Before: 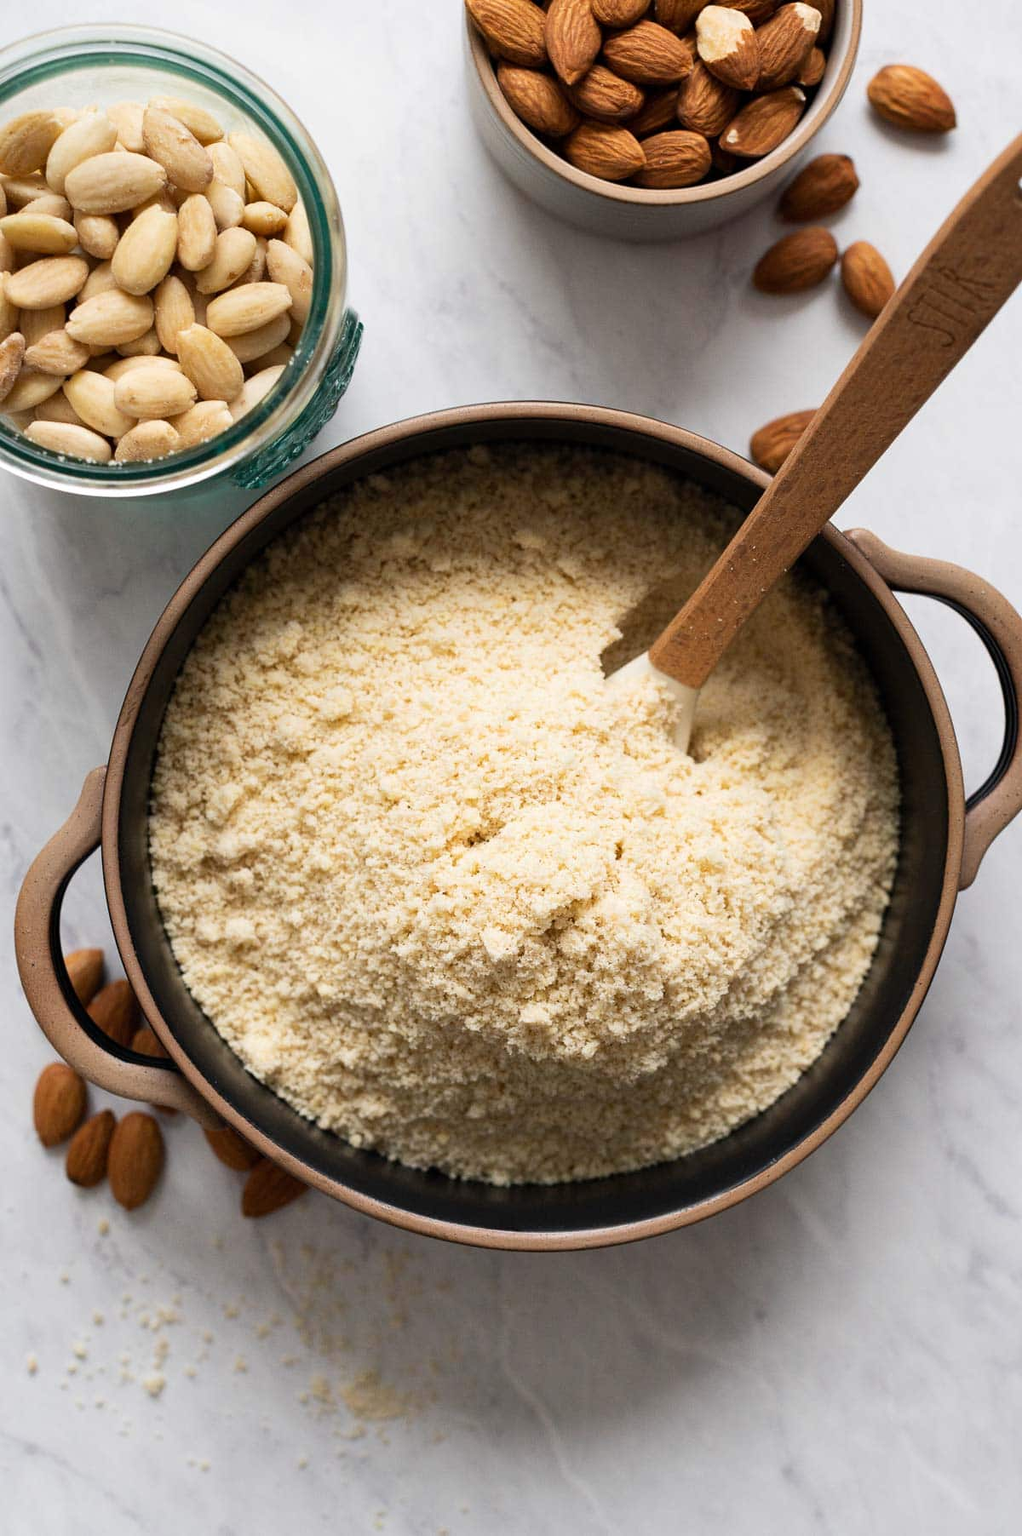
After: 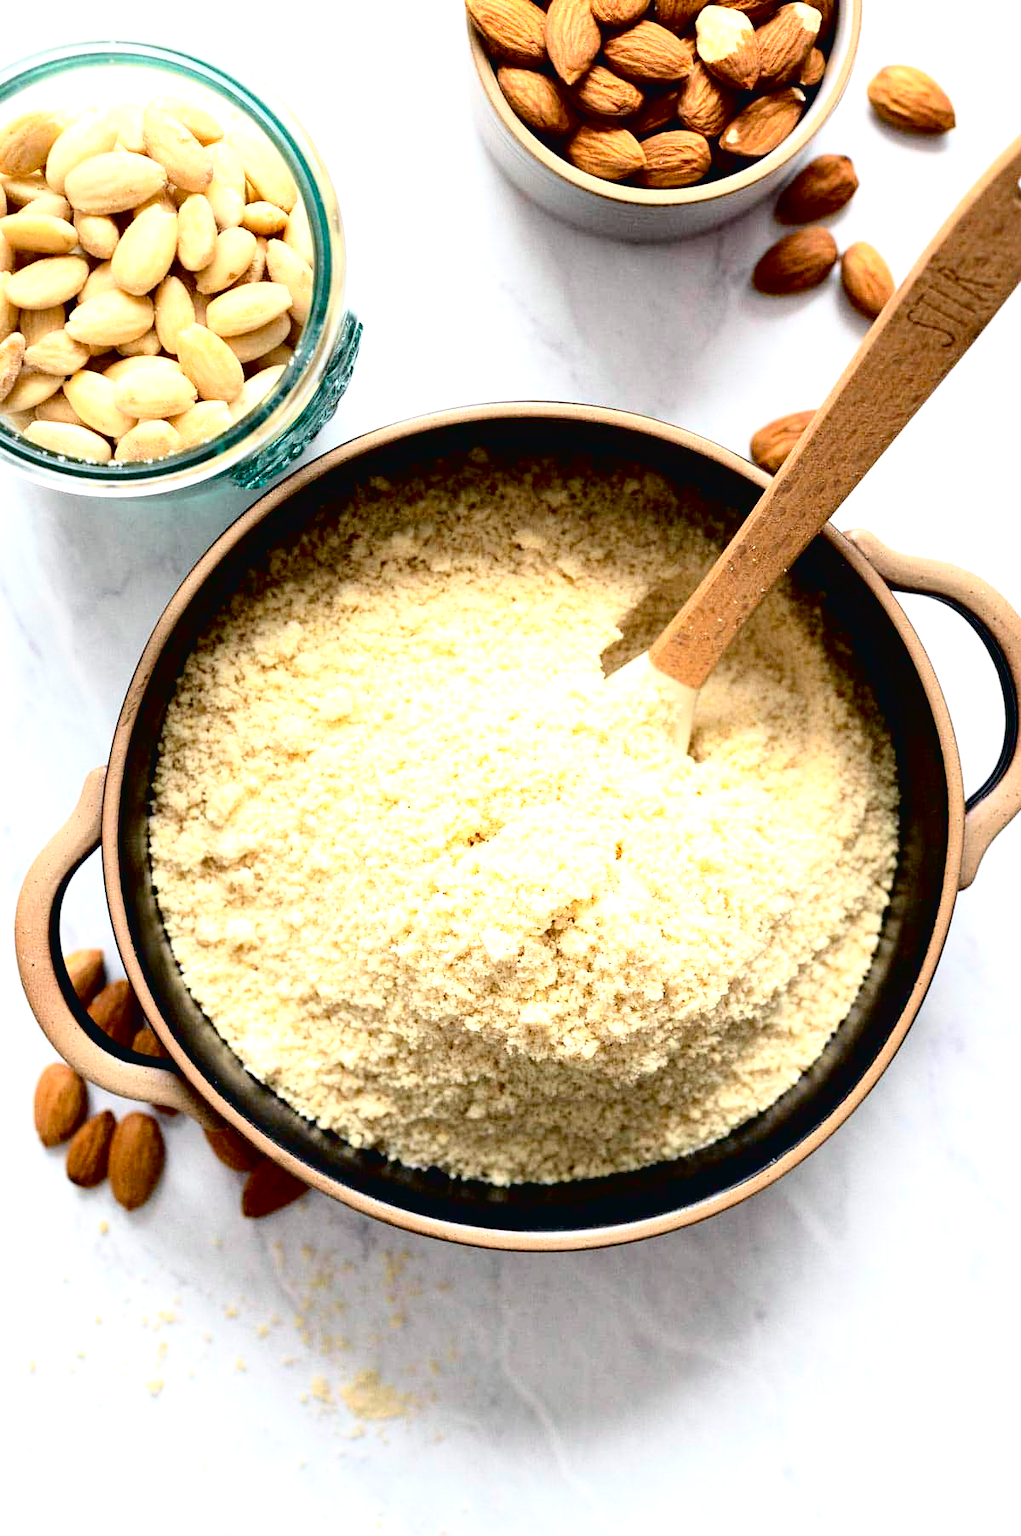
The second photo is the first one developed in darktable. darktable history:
exposure: black level correction 0.011, exposure 1.088 EV, compensate exposure bias true, compensate highlight preservation false
tone curve: curves: ch0 [(0, 0.023) (0.087, 0.065) (0.184, 0.168) (0.45, 0.54) (0.57, 0.683) (0.722, 0.825) (0.877, 0.948) (1, 1)]; ch1 [(0, 0) (0.388, 0.369) (0.44, 0.44) (0.489, 0.481) (0.534, 0.528) (0.657, 0.655) (1, 1)]; ch2 [(0, 0) (0.353, 0.317) (0.408, 0.427) (0.472, 0.46) (0.5, 0.488) (0.537, 0.518) (0.576, 0.592) (0.625, 0.631) (1, 1)], color space Lab, independent channels, preserve colors none
